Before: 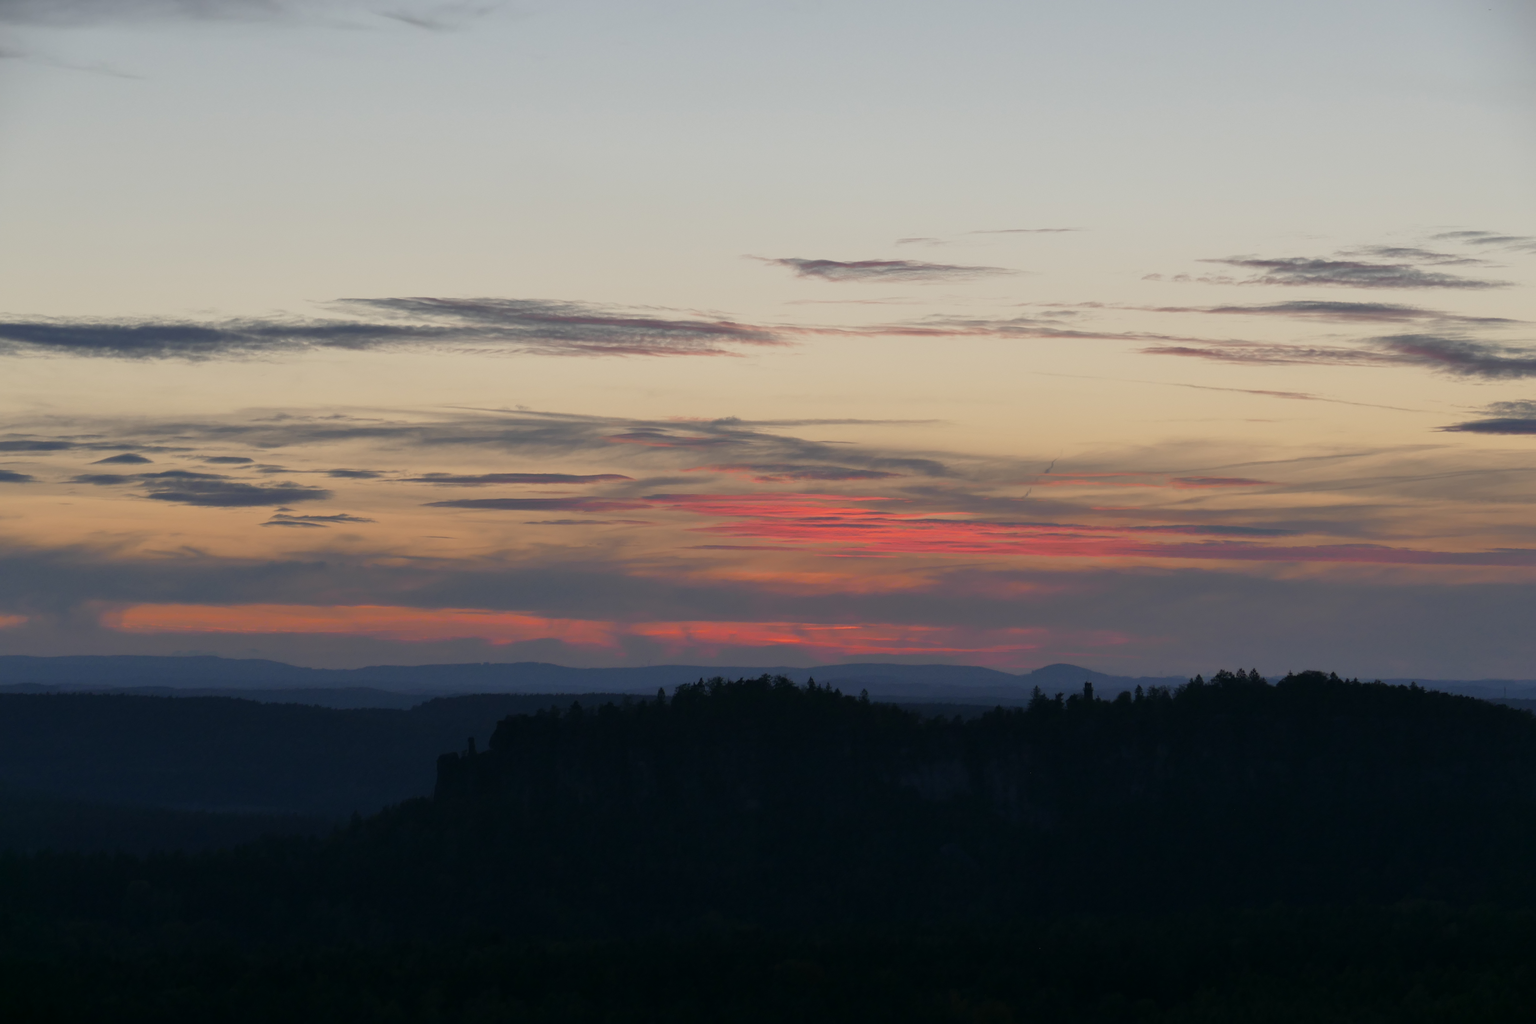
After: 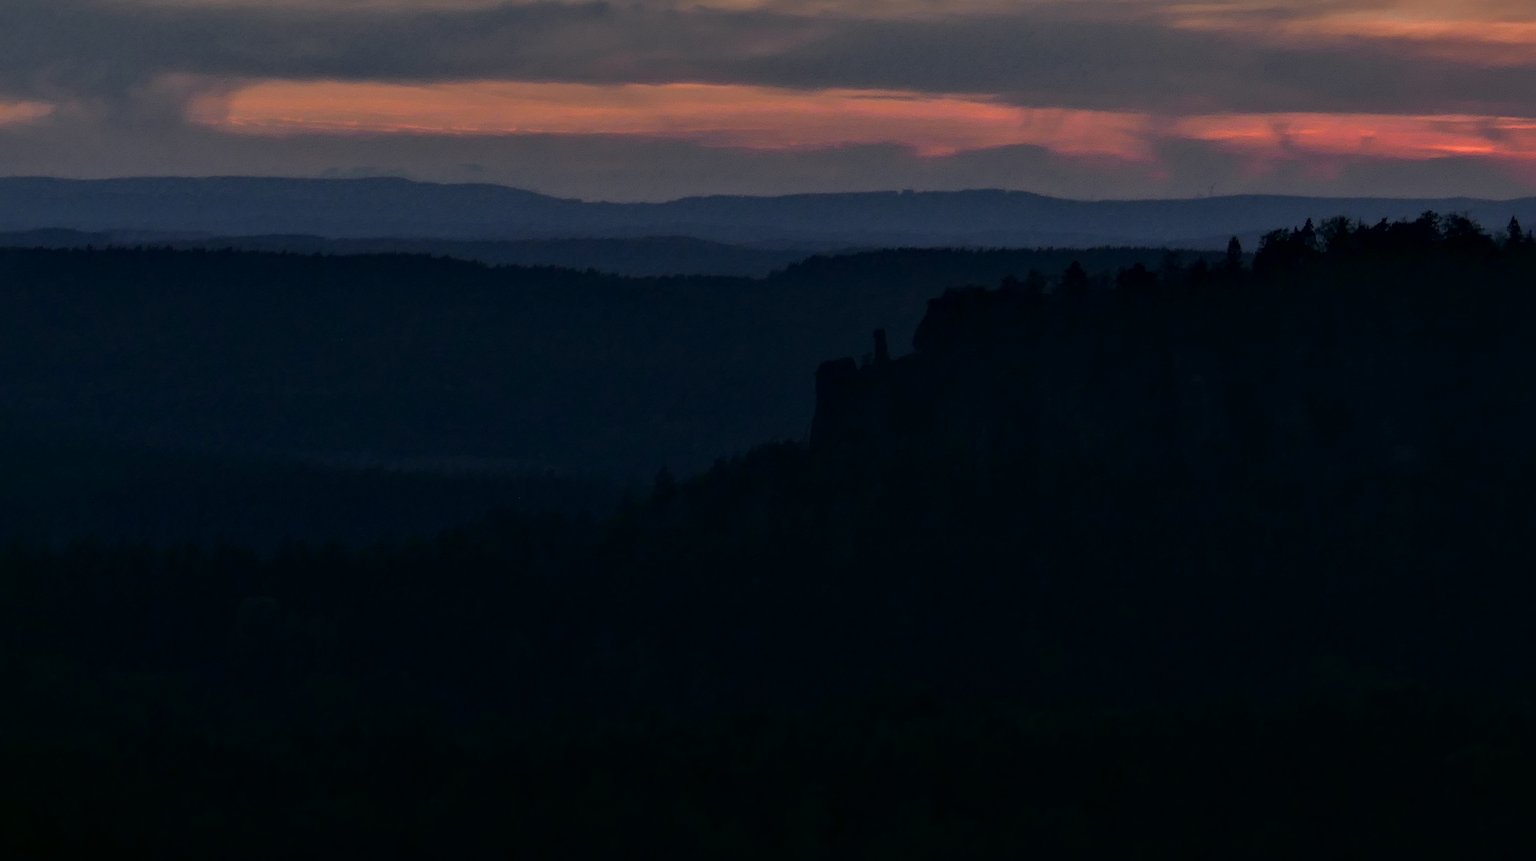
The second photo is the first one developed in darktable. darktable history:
crop and rotate: top 54.778%, right 46.413%, bottom 0.142%
contrast brightness saturation: contrast 0.225
tone equalizer: edges refinement/feathering 500, mask exposure compensation -1.57 EV, preserve details no
local contrast: mode bilateral grid, contrast 21, coarseness 50, detail 150%, midtone range 0.2
